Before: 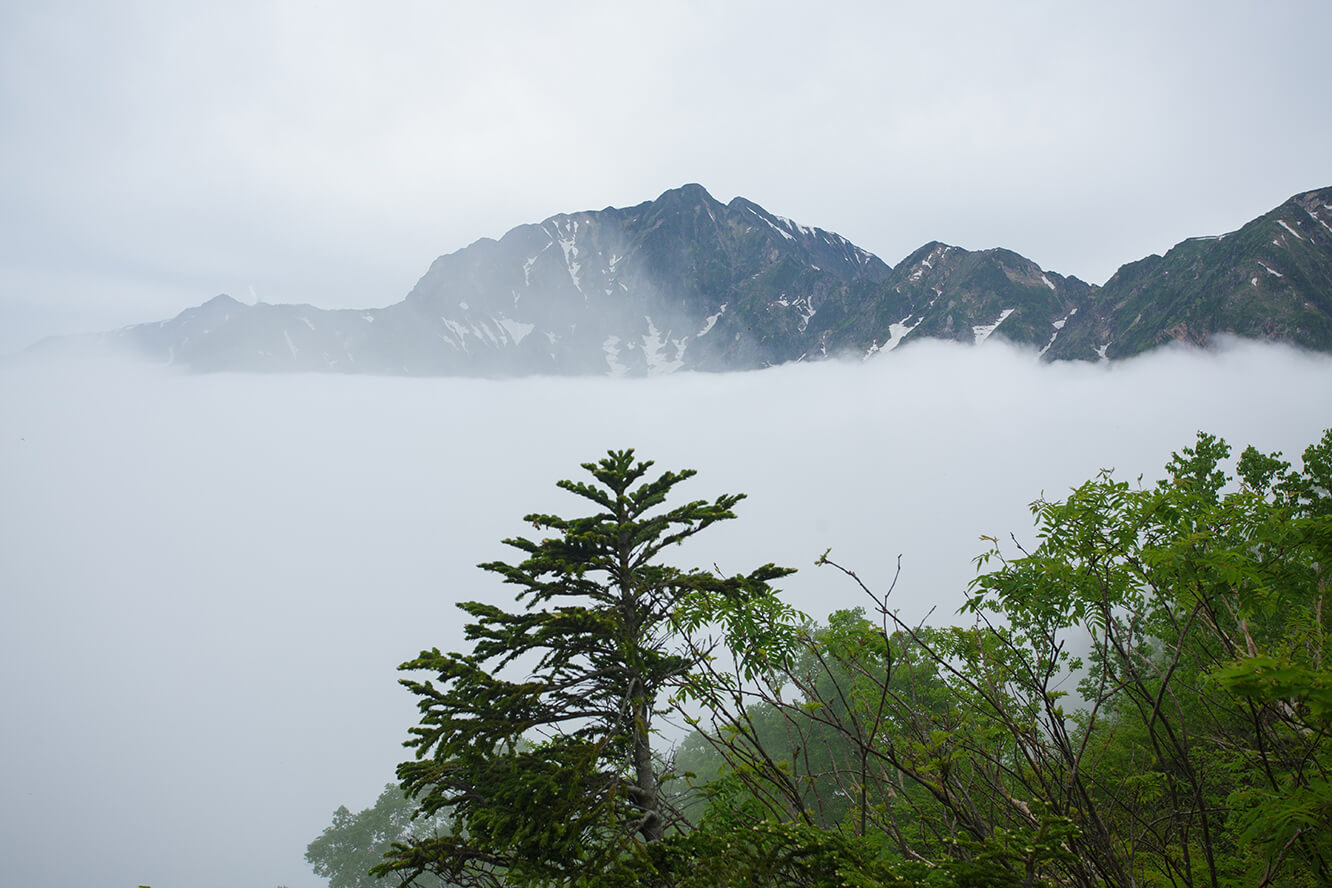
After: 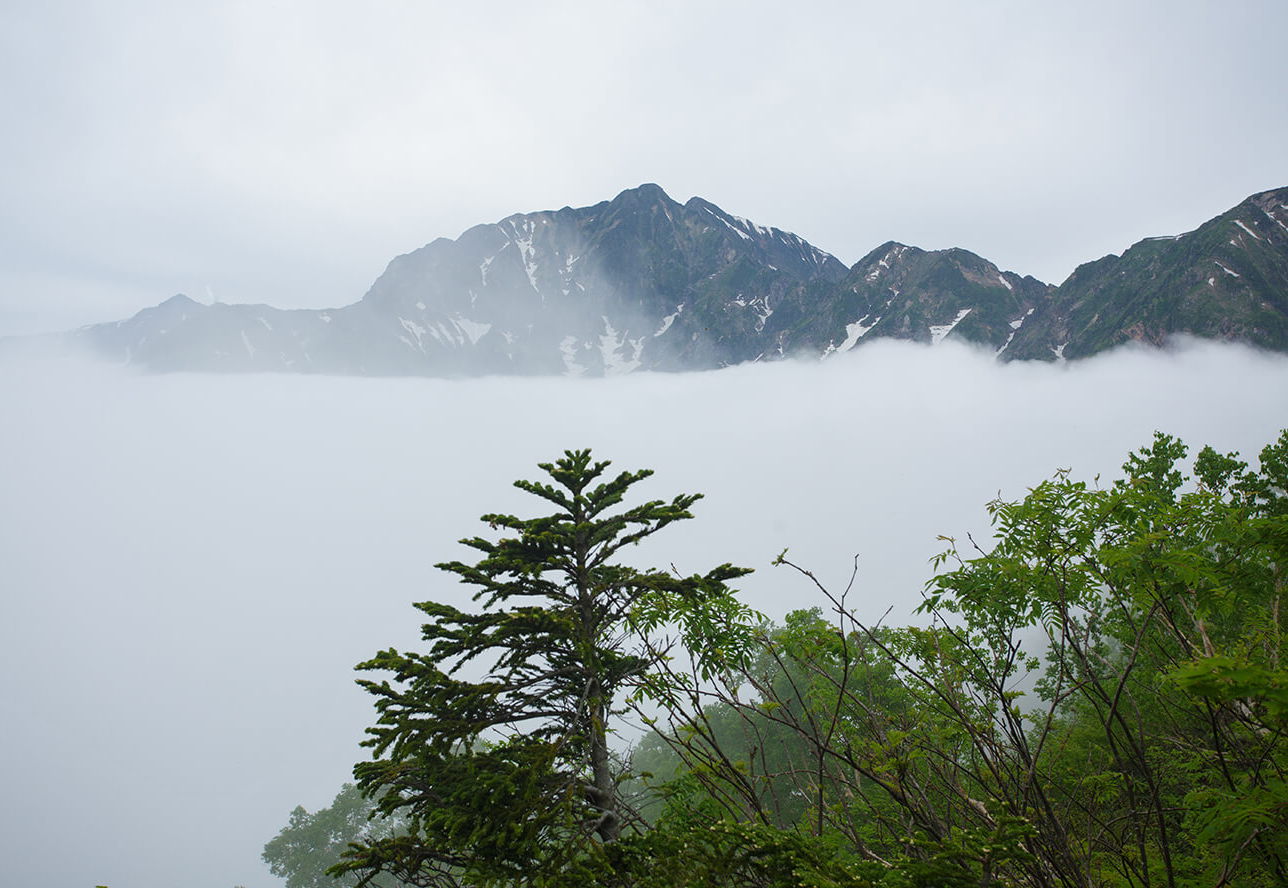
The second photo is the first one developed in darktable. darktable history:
crop and rotate: left 3.238%
tone equalizer: on, module defaults
